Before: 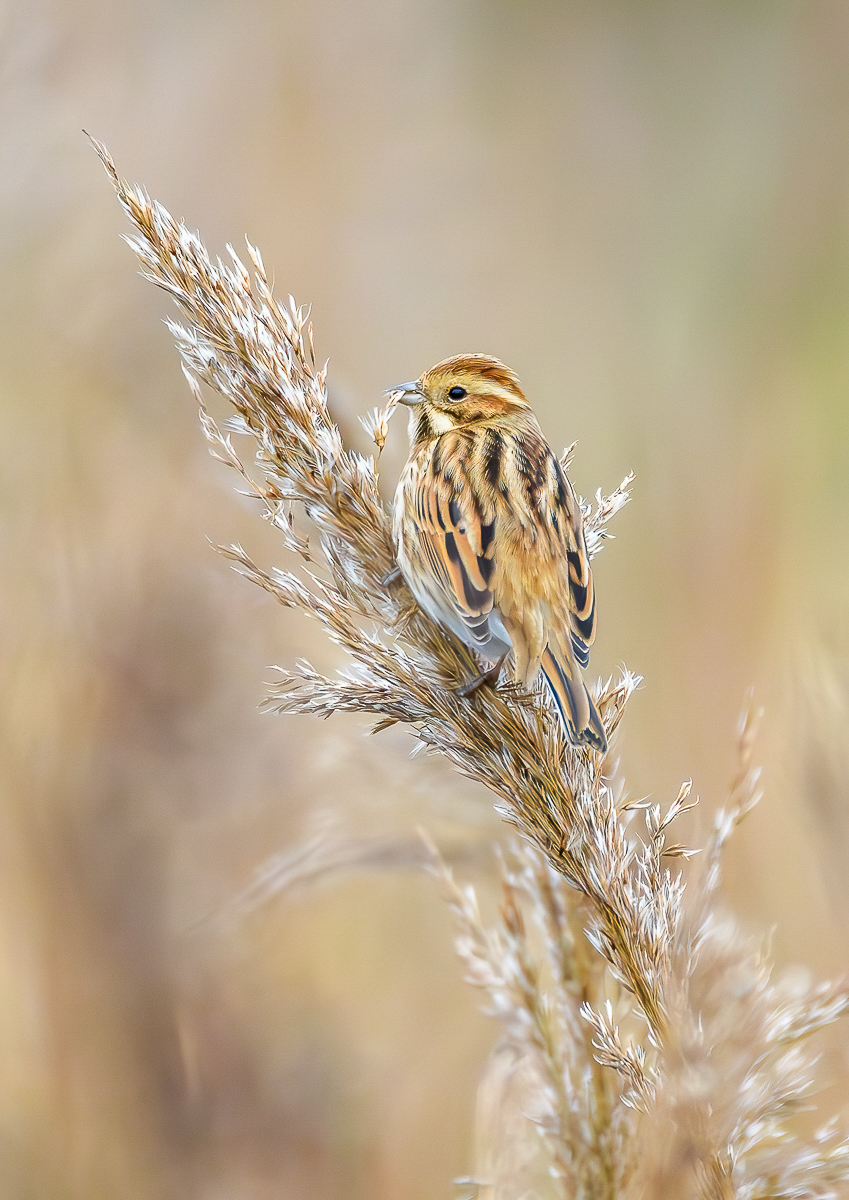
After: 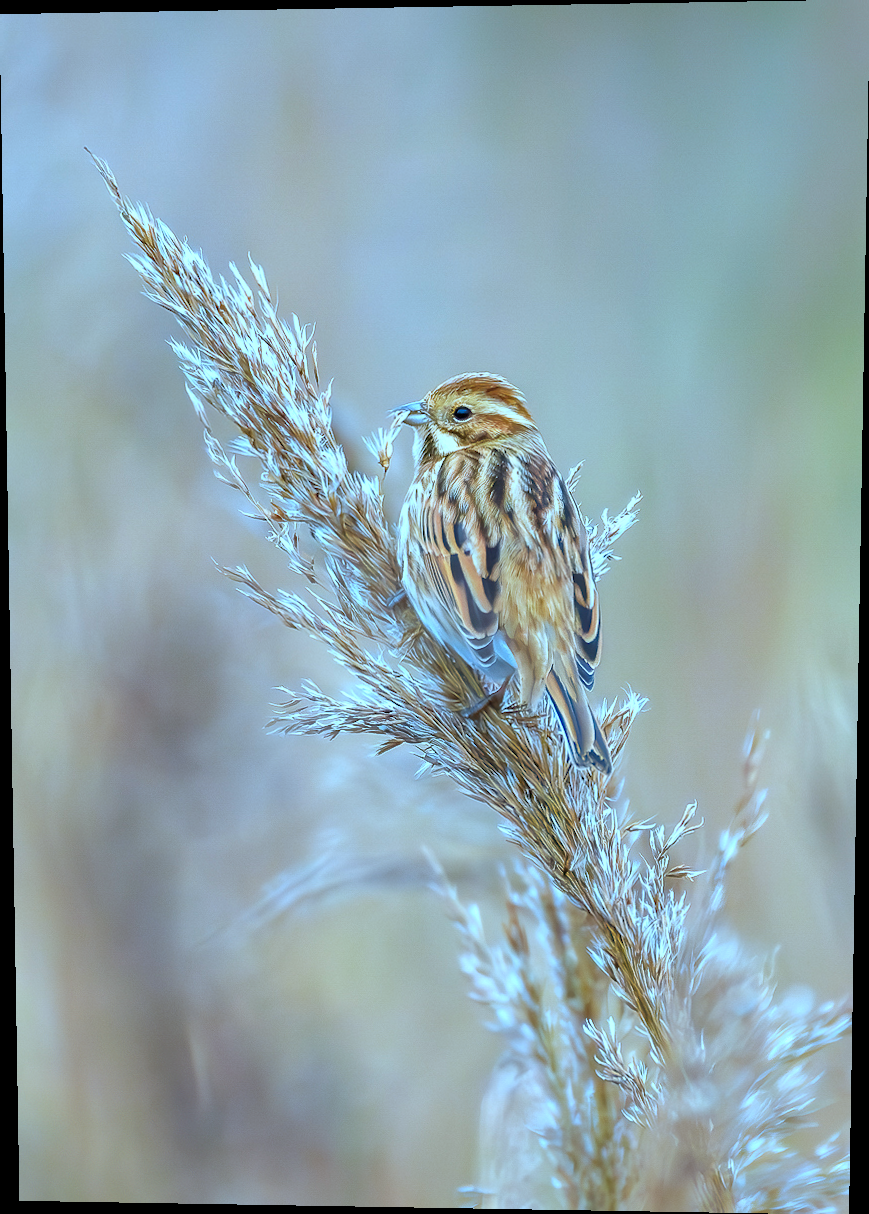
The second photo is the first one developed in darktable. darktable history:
exposure: exposure 0.178 EV, compensate exposure bias true, compensate highlight preservation false
color correction: highlights a* -10.69, highlights b* -19.19
tone equalizer: on, module defaults
rotate and perspective: lens shift (vertical) 0.048, lens shift (horizontal) -0.024, automatic cropping off
shadows and highlights: on, module defaults
white balance: red 0.926, green 1.003, blue 1.133
